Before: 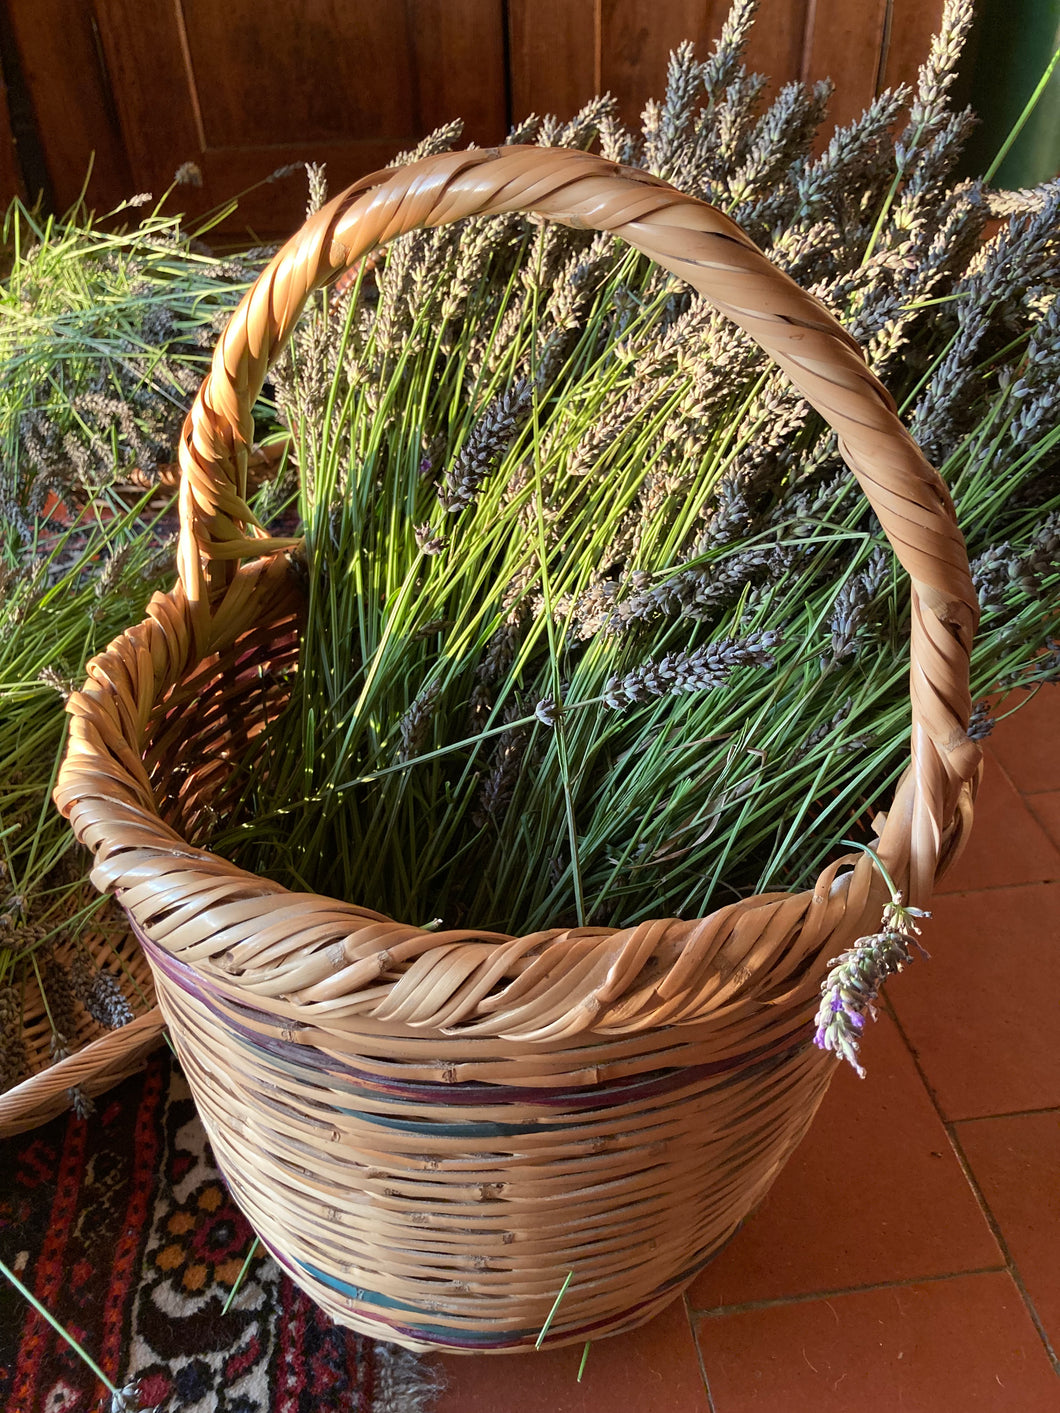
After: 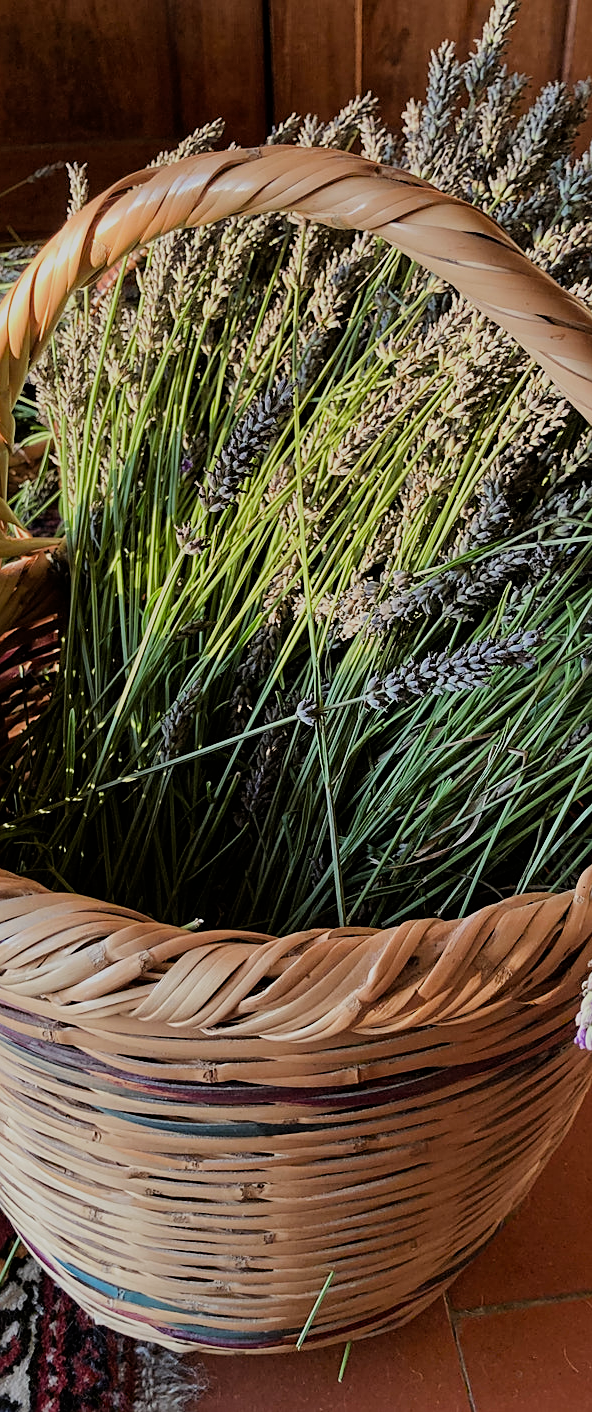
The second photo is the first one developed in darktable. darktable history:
filmic rgb: black relative exposure -7.17 EV, white relative exposure 5.35 EV, hardness 3.02
sharpen: on, module defaults
crop and rotate: left 22.572%, right 21.554%
